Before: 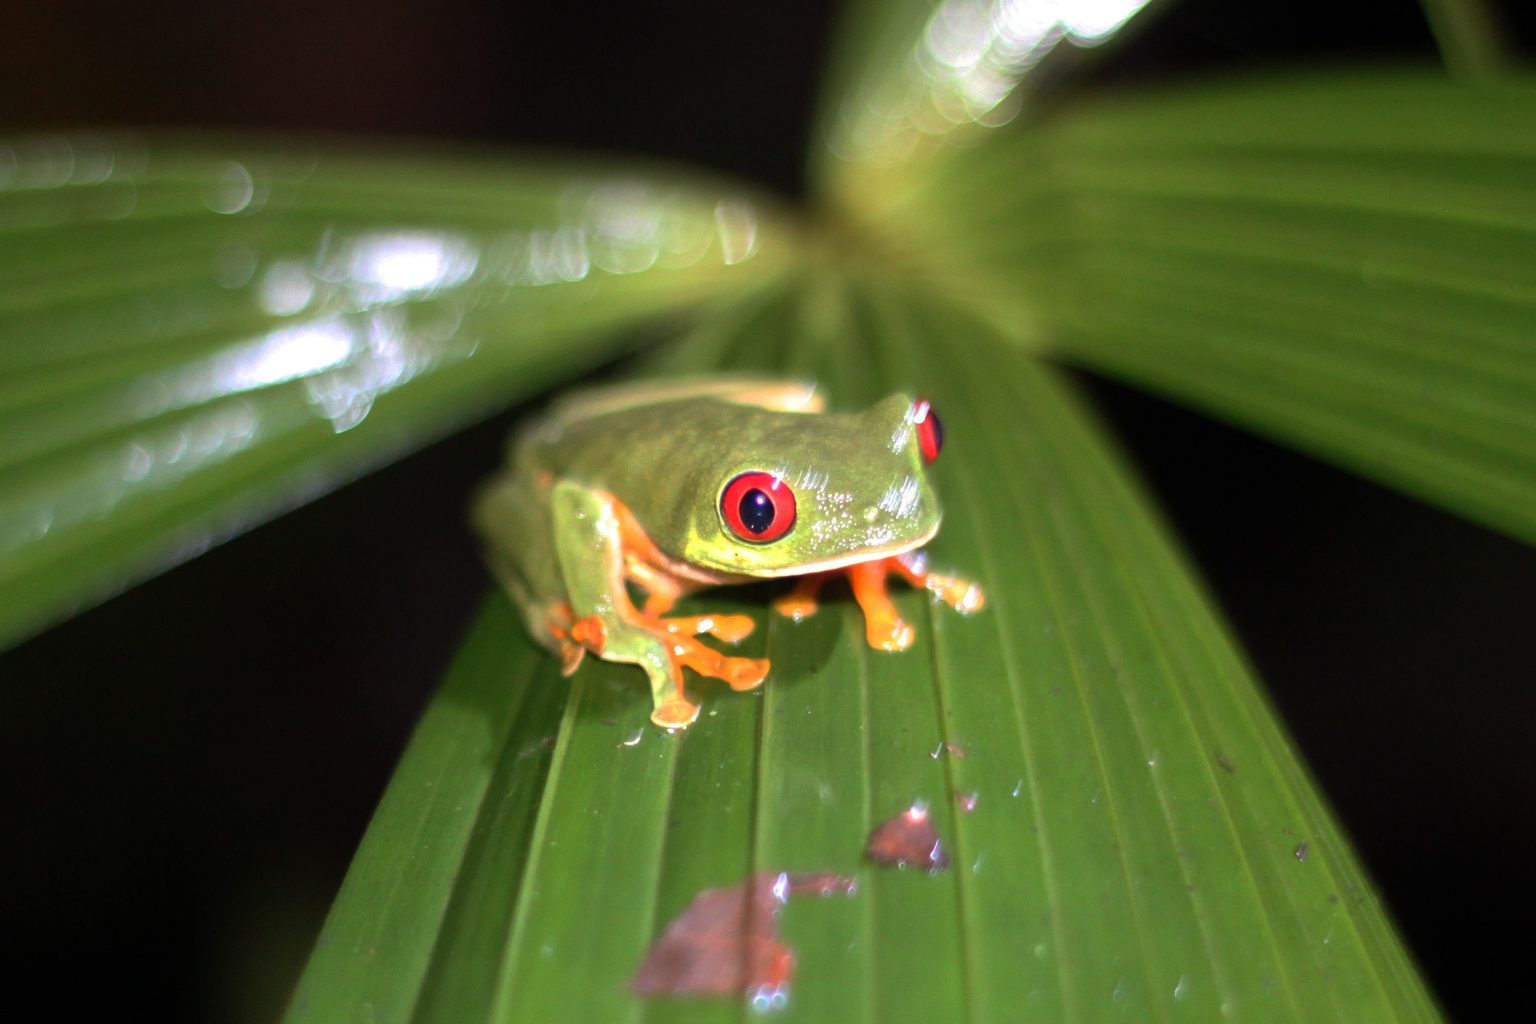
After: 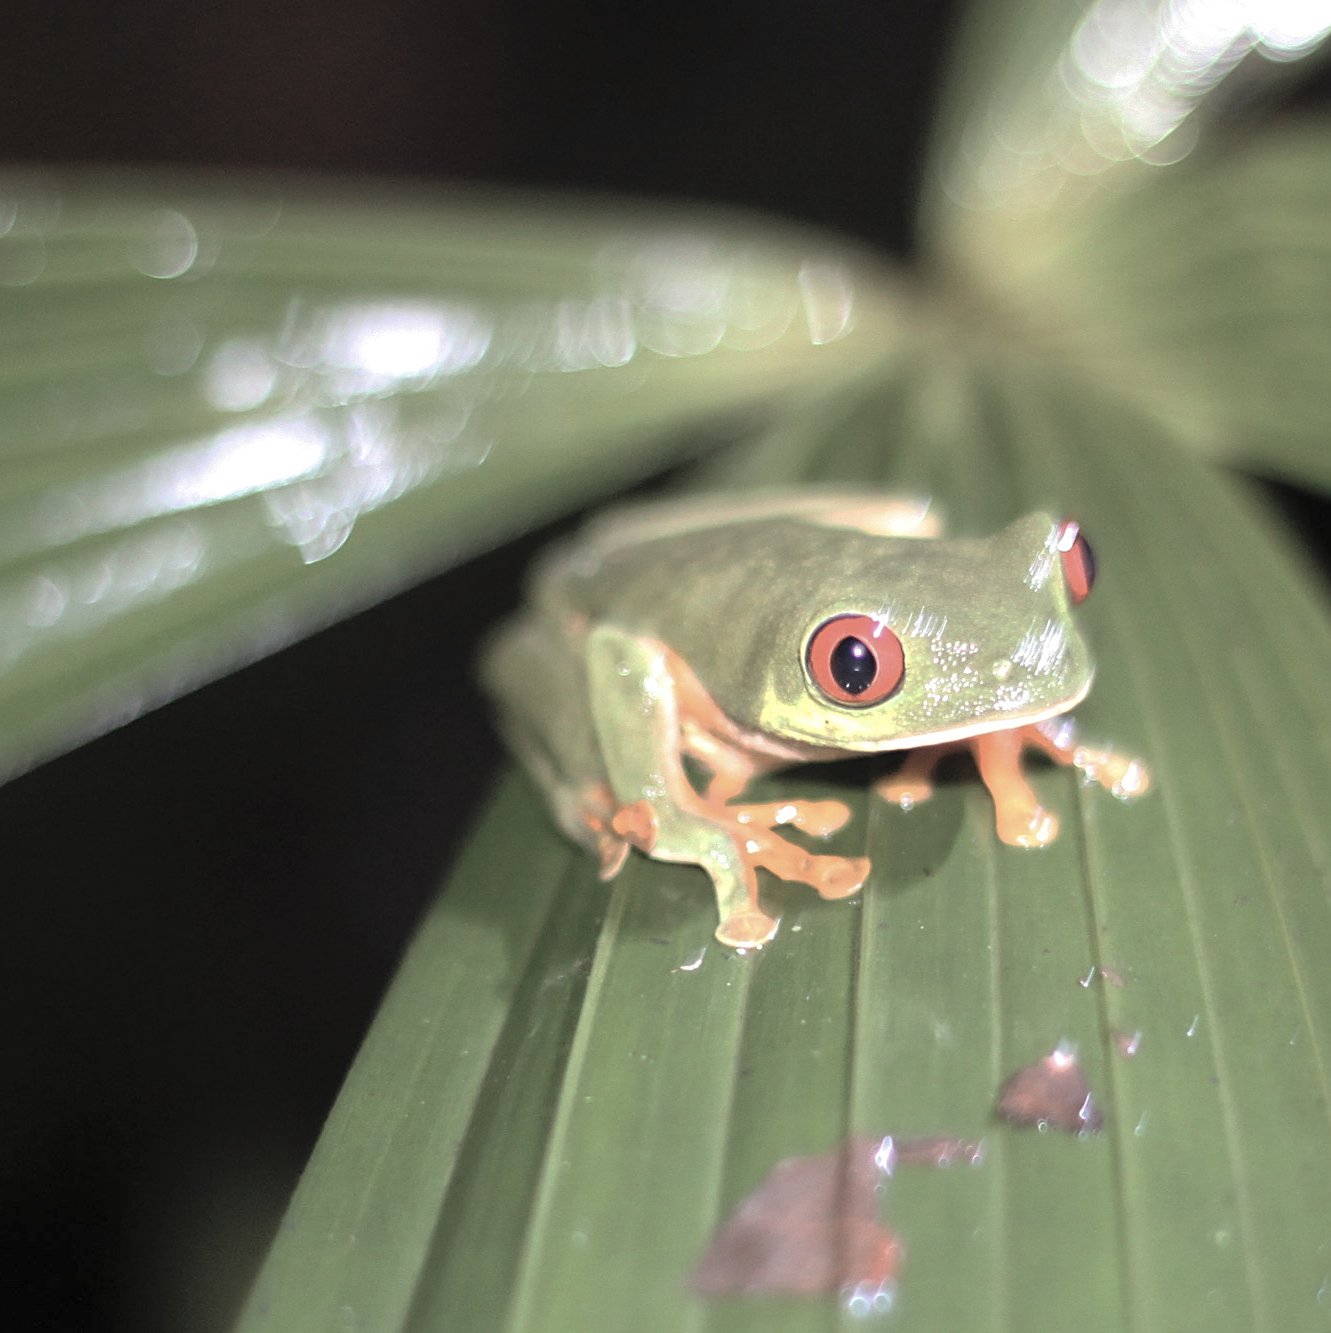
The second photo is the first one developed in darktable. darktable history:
contrast brightness saturation: brightness 0.185, saturation -0.517
crop and rotate: left 6.62%, right 26.803%
sharpen: on, module defaults
